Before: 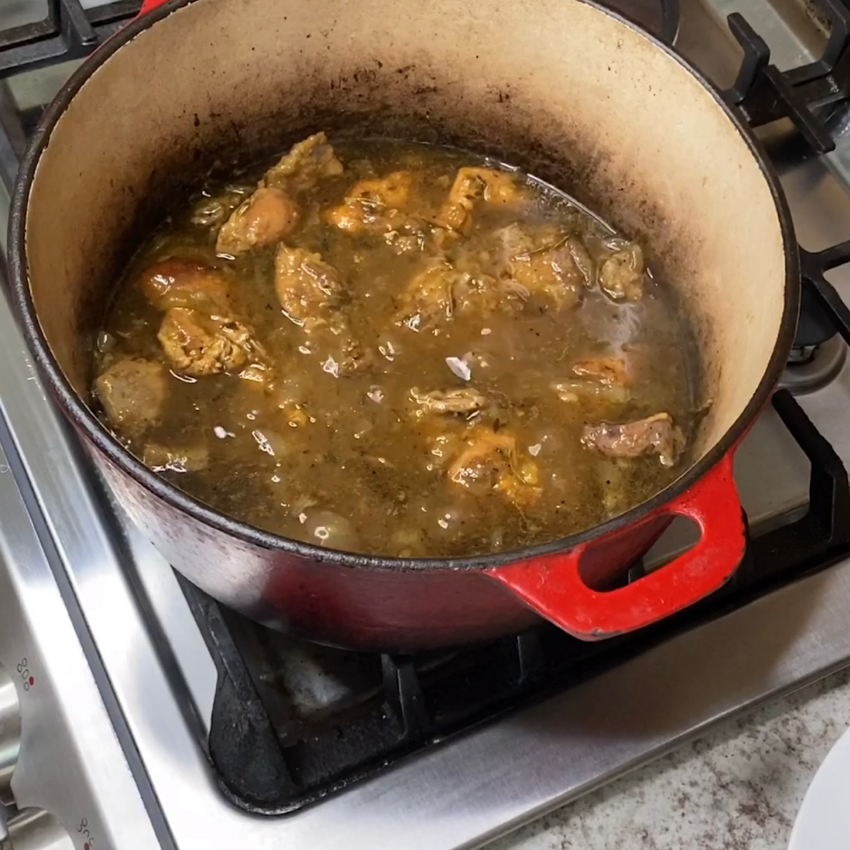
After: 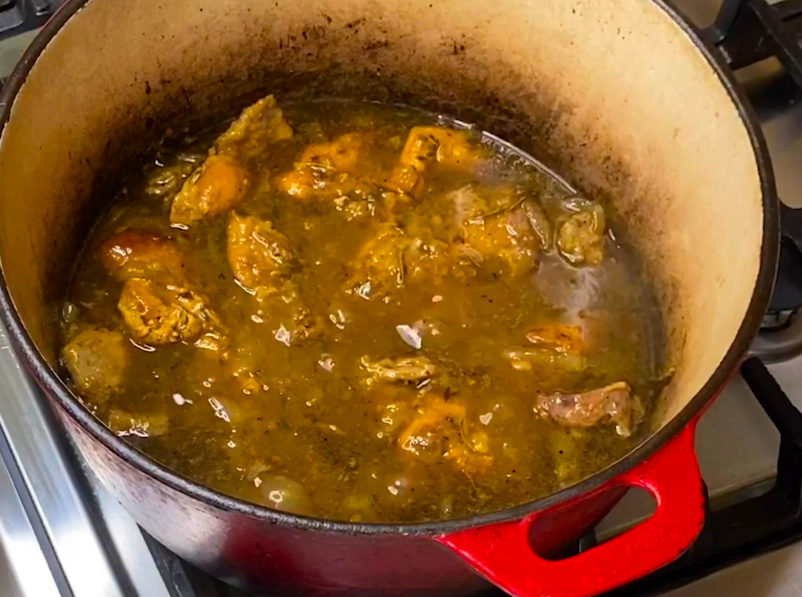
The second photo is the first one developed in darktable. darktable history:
crop: top 3.857%, bottom 21.132%
contrast brightness saturation: contrast 0.04, saturation 0.16
rotate and perspective: rotation 0.062°, lens shift (vertical) 0.115, lens shift (horizontal) -0.133, crop left 0.047, crop right 0.94, crop top 0.061, crop bottom 0.94
color balance rgb: perceptual saturation grading › global saturation 20%, global vibrance 20%
